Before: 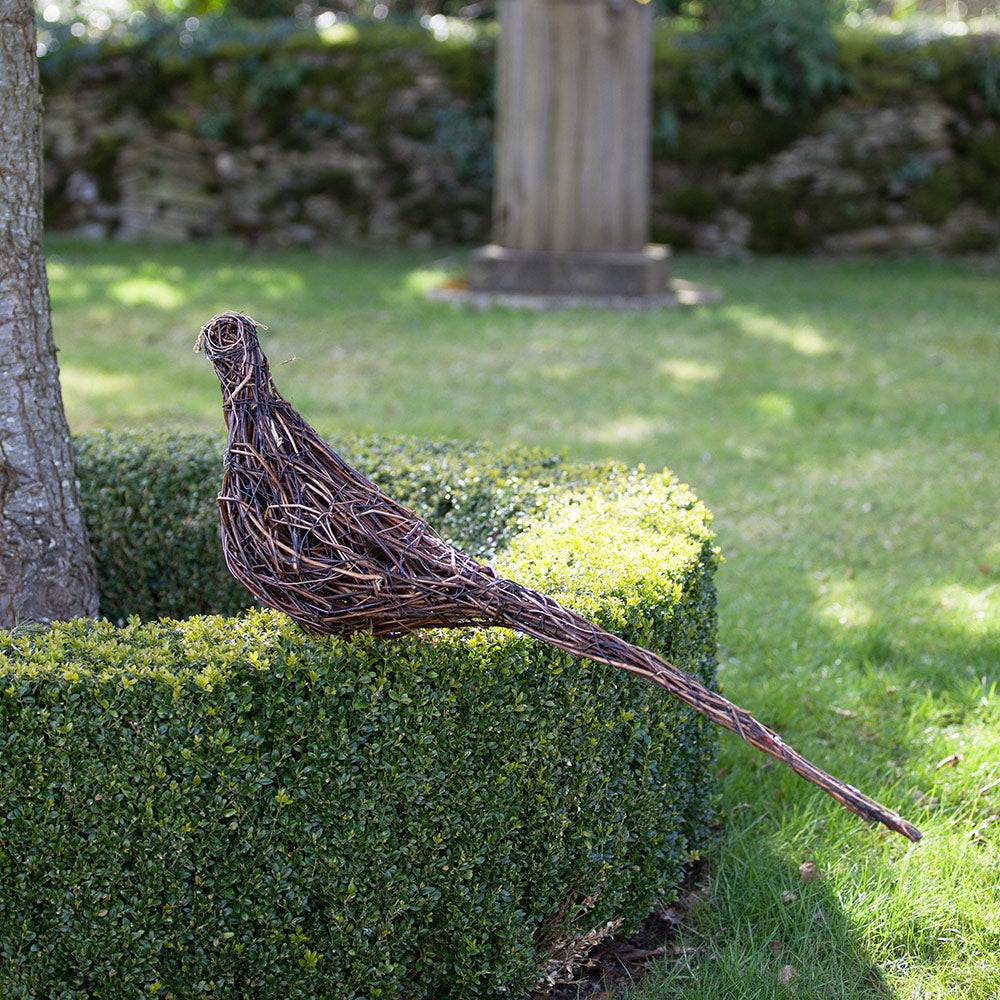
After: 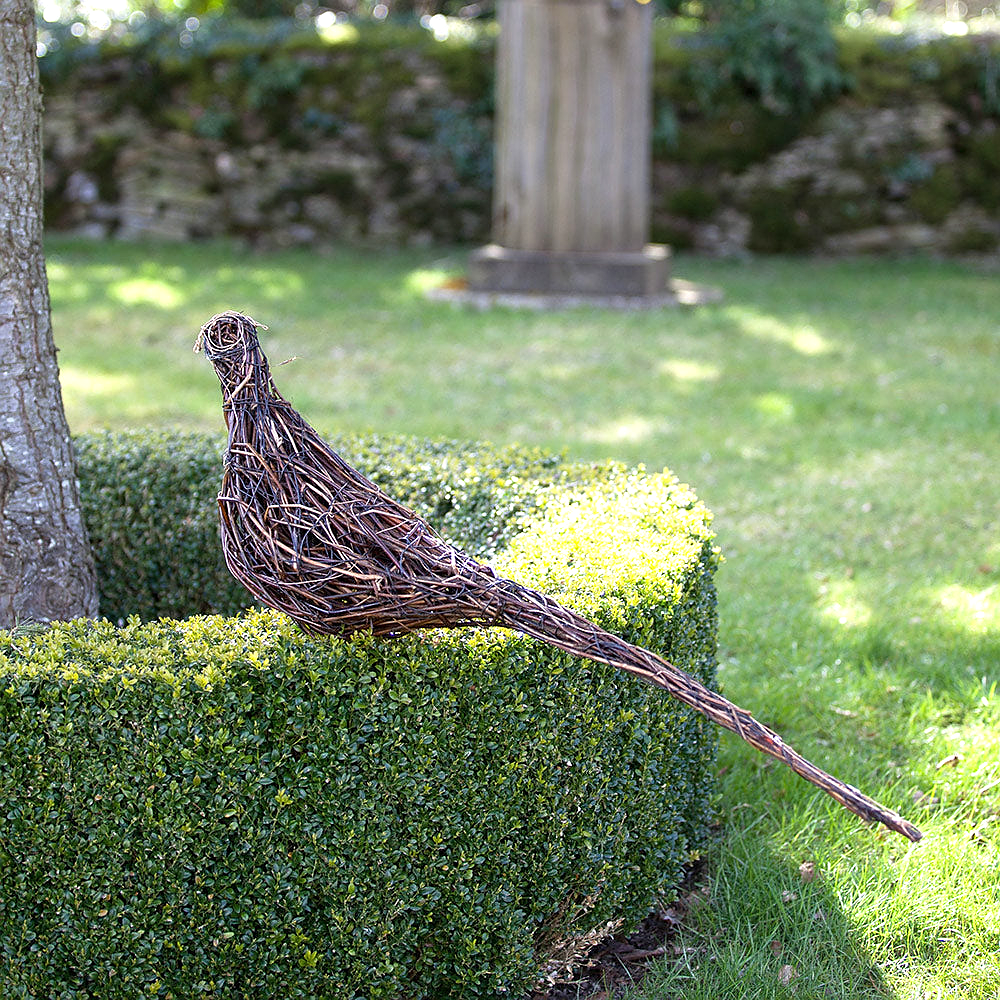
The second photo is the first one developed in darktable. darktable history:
exposure: exposure 0.506 EV, compensate highlight preservation false
sharpen: radius 0.972, amount 0.613
